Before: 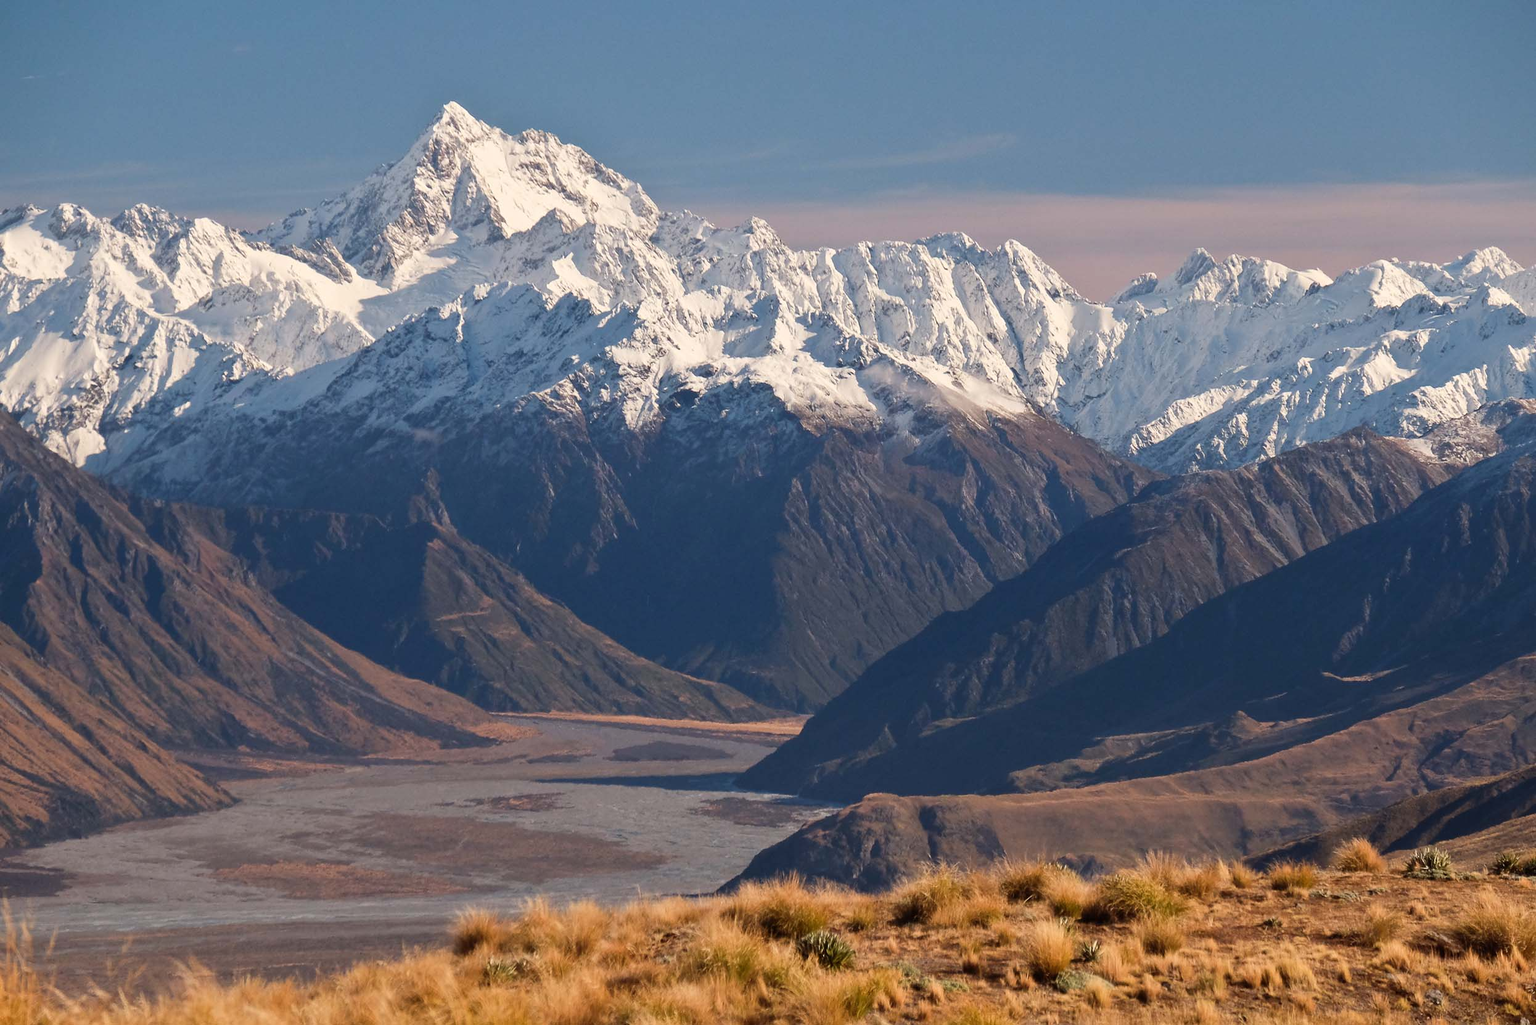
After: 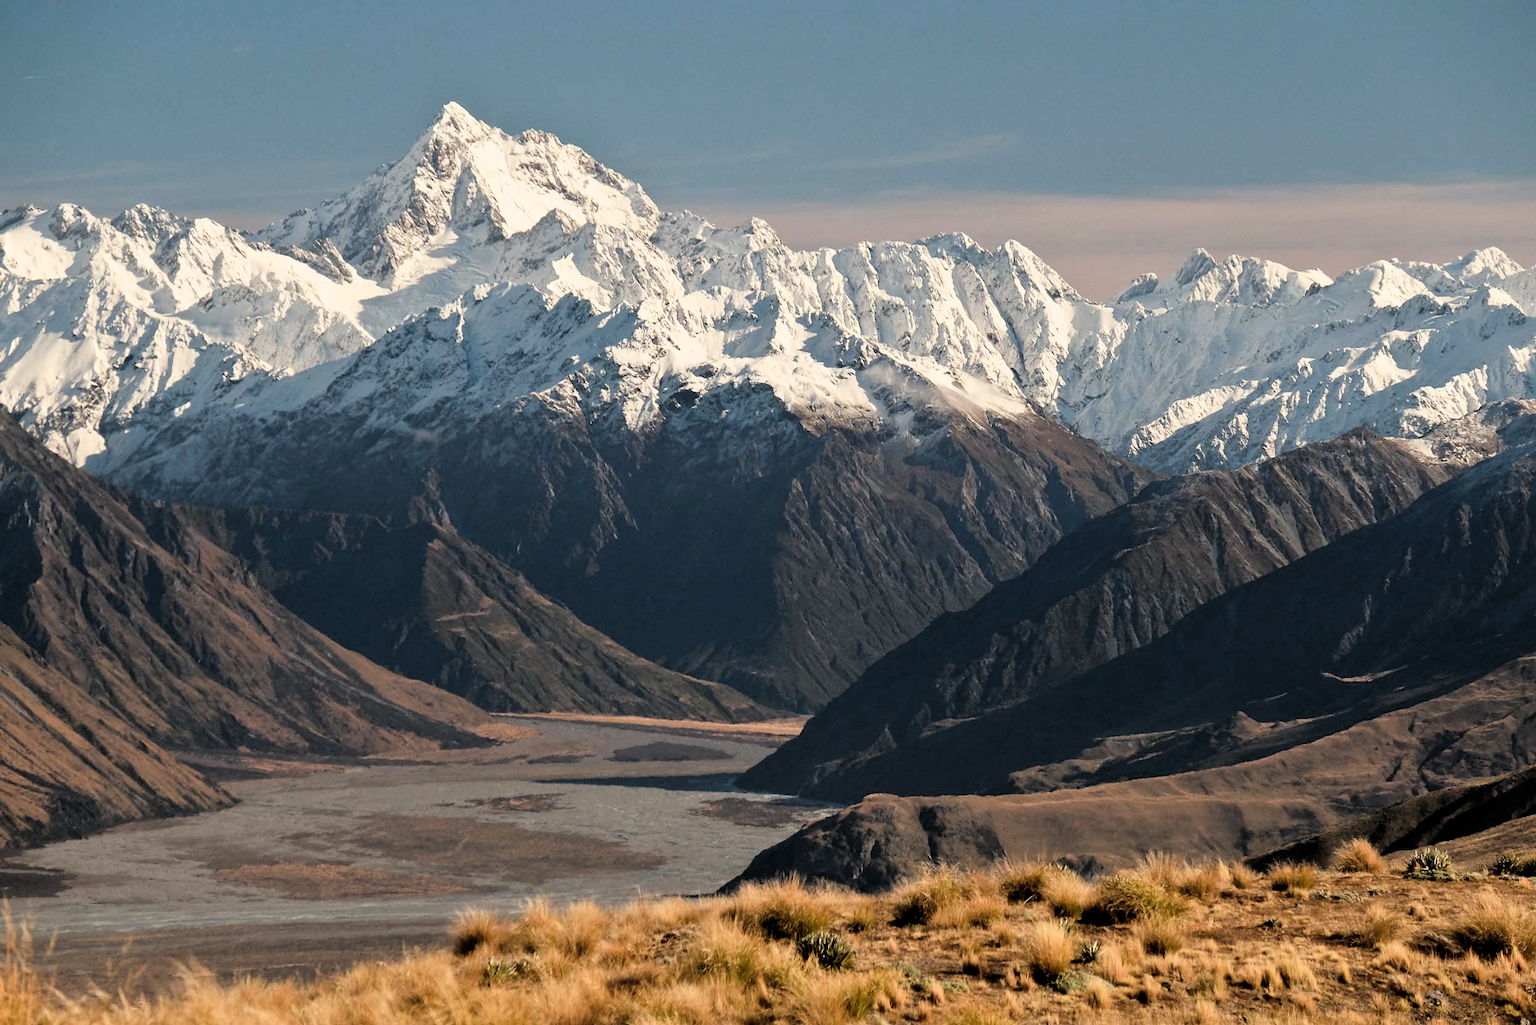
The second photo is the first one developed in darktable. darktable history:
filmic rgb: black relative exposure -3.64 EV, white relative exposure 2.44 EV, hardness 3.29
color balance: mode lift, gamma, gain (sRGB), lift [1.04, 1, 1, 0.97], gamma [1.01, 1, 1, 0.97], gain [0.96, 1, 1, 0.97]
